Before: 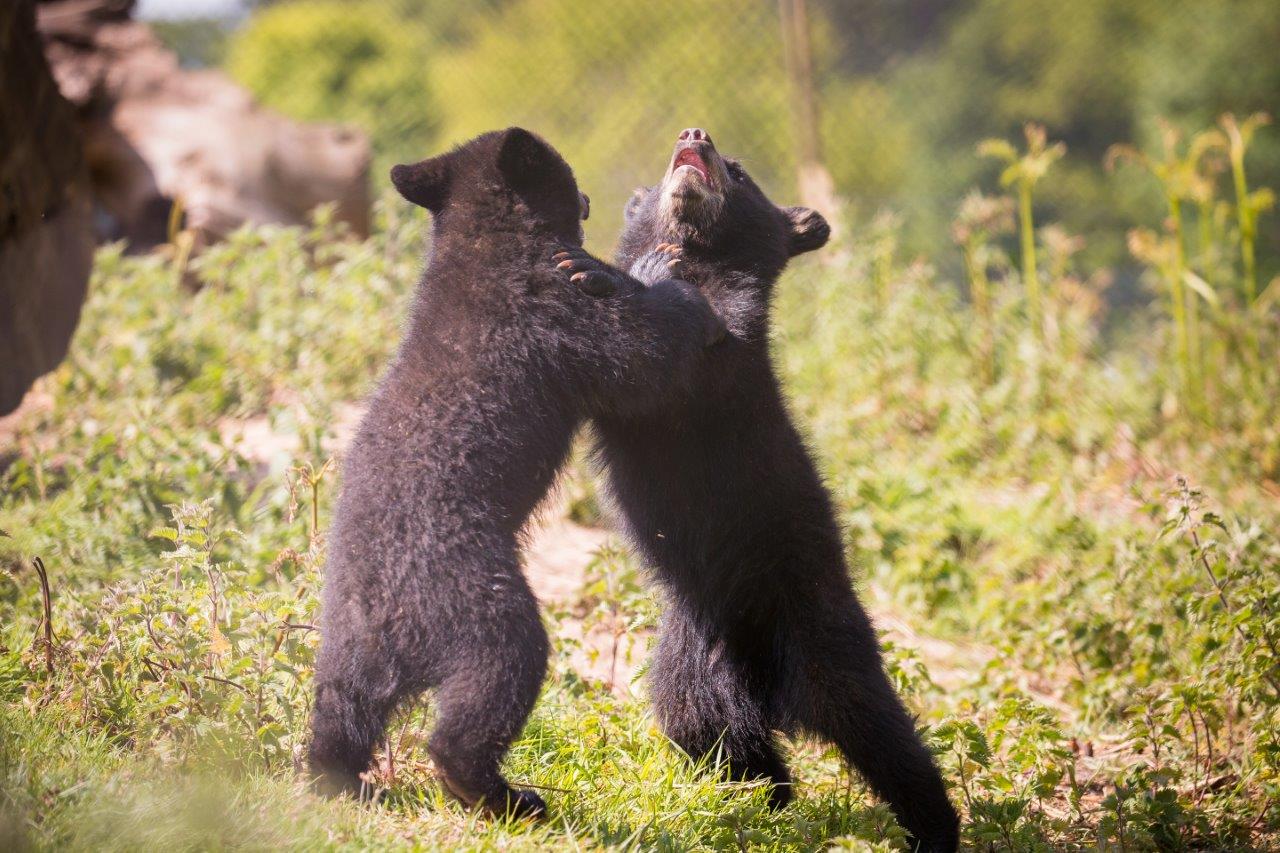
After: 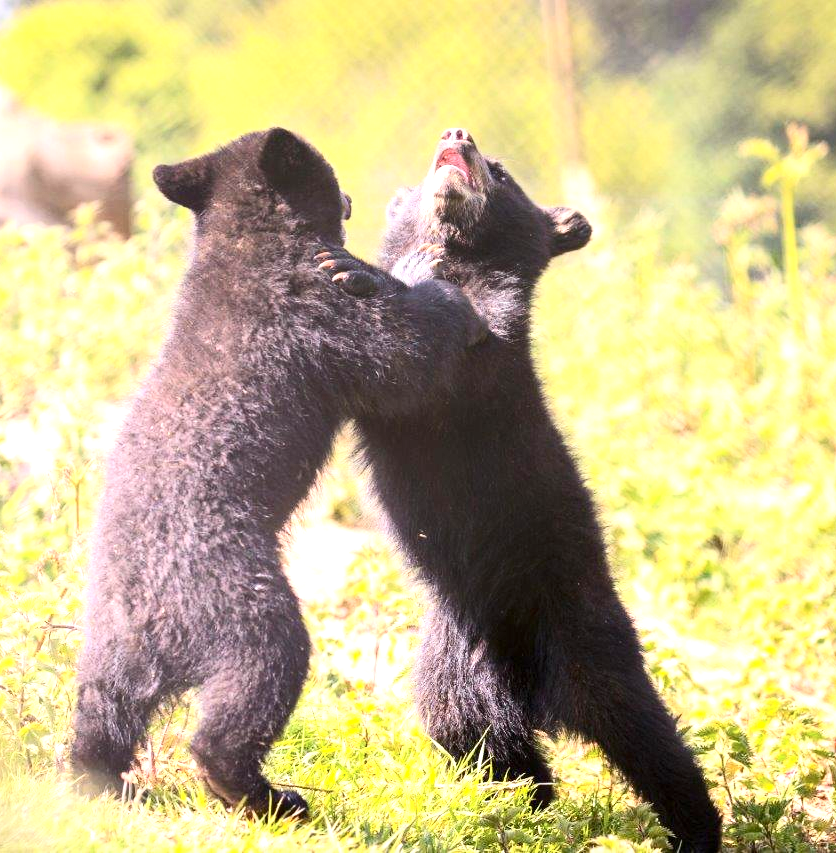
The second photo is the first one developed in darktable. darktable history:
crop and rotate: left 18.634%, right 15.998%
contrast brightness saturation: contrast 0.236, brightness 0.086
exposure: black level correction 0.001, exposure 1.049 EV, compensate exposure bias true, compensate highlight preservation false
tone equalizer: edges refinement/feathering 500, mask exposure compensation -1.57 EV, preserve details no
